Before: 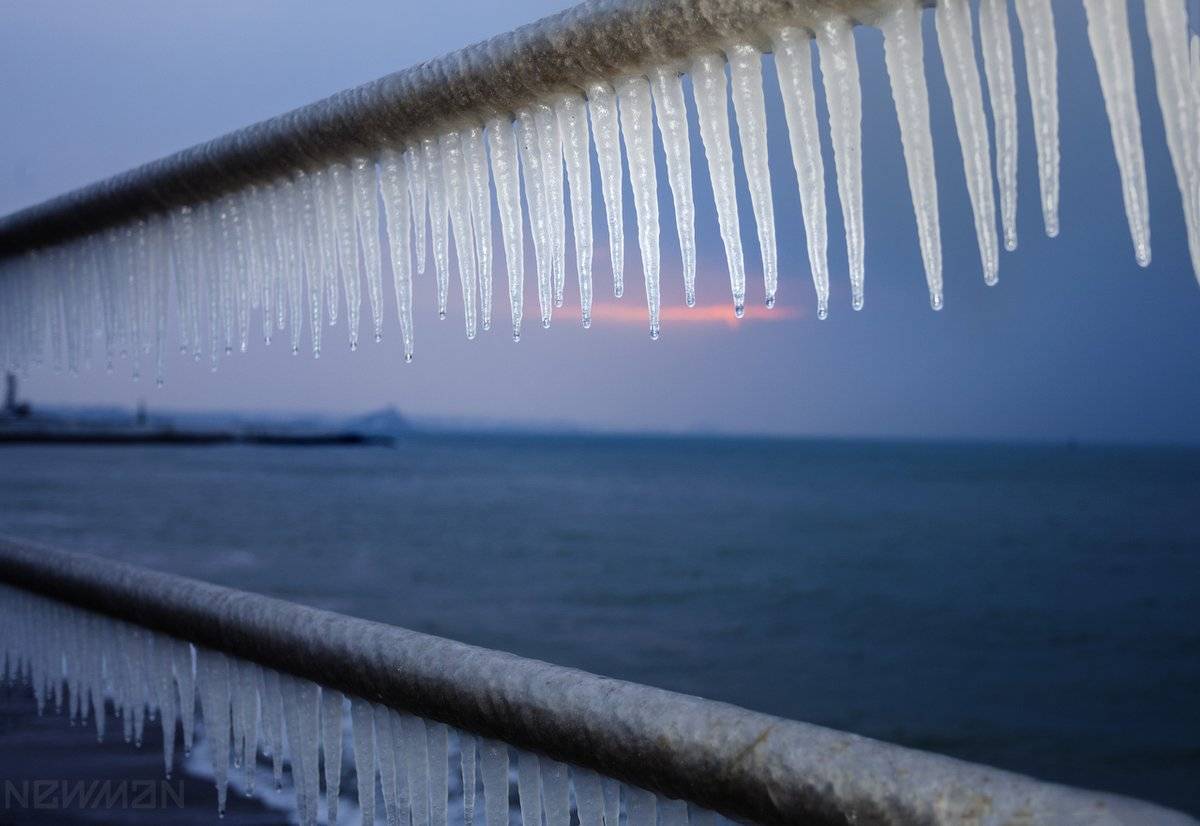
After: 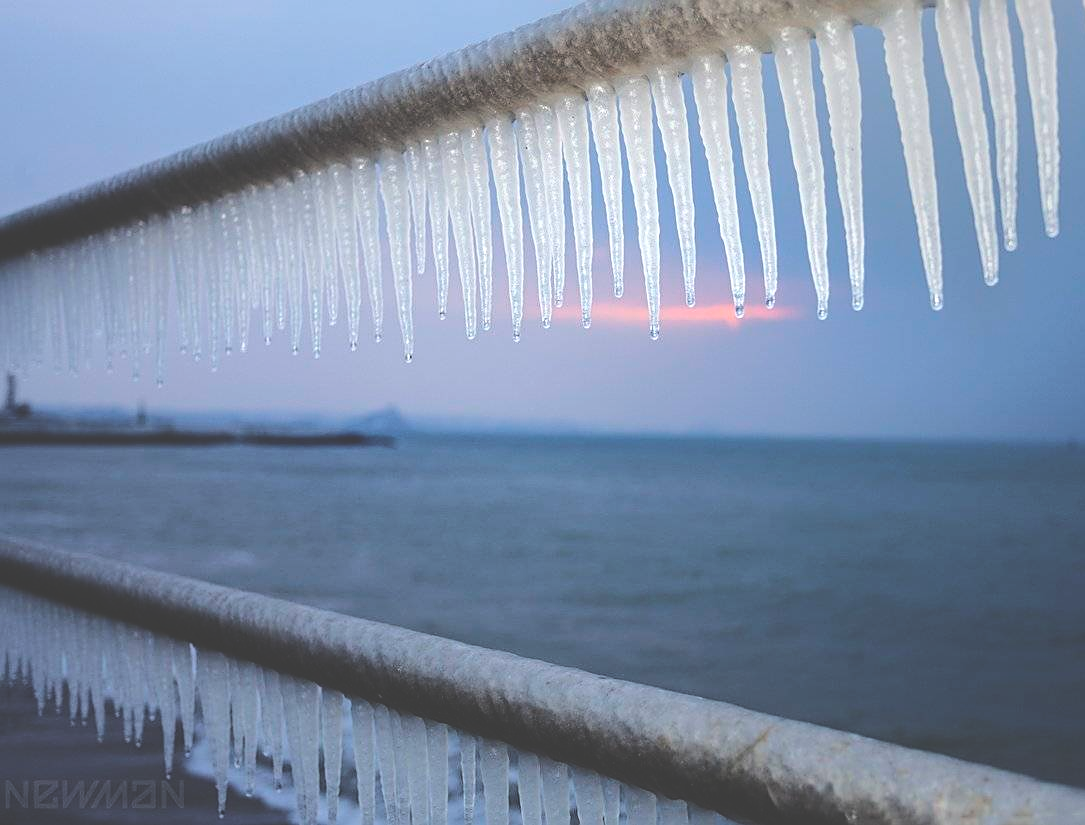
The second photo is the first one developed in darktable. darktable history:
exposure: black level correction -0.042, exposure 0.062 EV, compensate exposure bias true, compensate highlight preservation false
sharpen: on, module defaults
levels: mode automatic, levels [0.062, 0.494, 0.925]
tone curve: curves: ch0 [(0, 0) (0.003, 0.002) (0.011, 0.008) (0.025, 0.016) (0.044, 0.026) (0.069, 0.04) (0.1, 0.061) (0.136, 0.104) (0.177, 0.15) (0.224, 0.22) (0.277, 0.307) (0.335, 0.399) (0.399, 0.492) (0.468, 0.575) (0.543, 0.638) (0.623, 0.701) (0.709, 0.778) (0.801, 0.85) (0.898, 0.934) (1, 1)], color space Lab, independent channels, preserve colors none
crop: right 9.5%, bottom 0.026%
